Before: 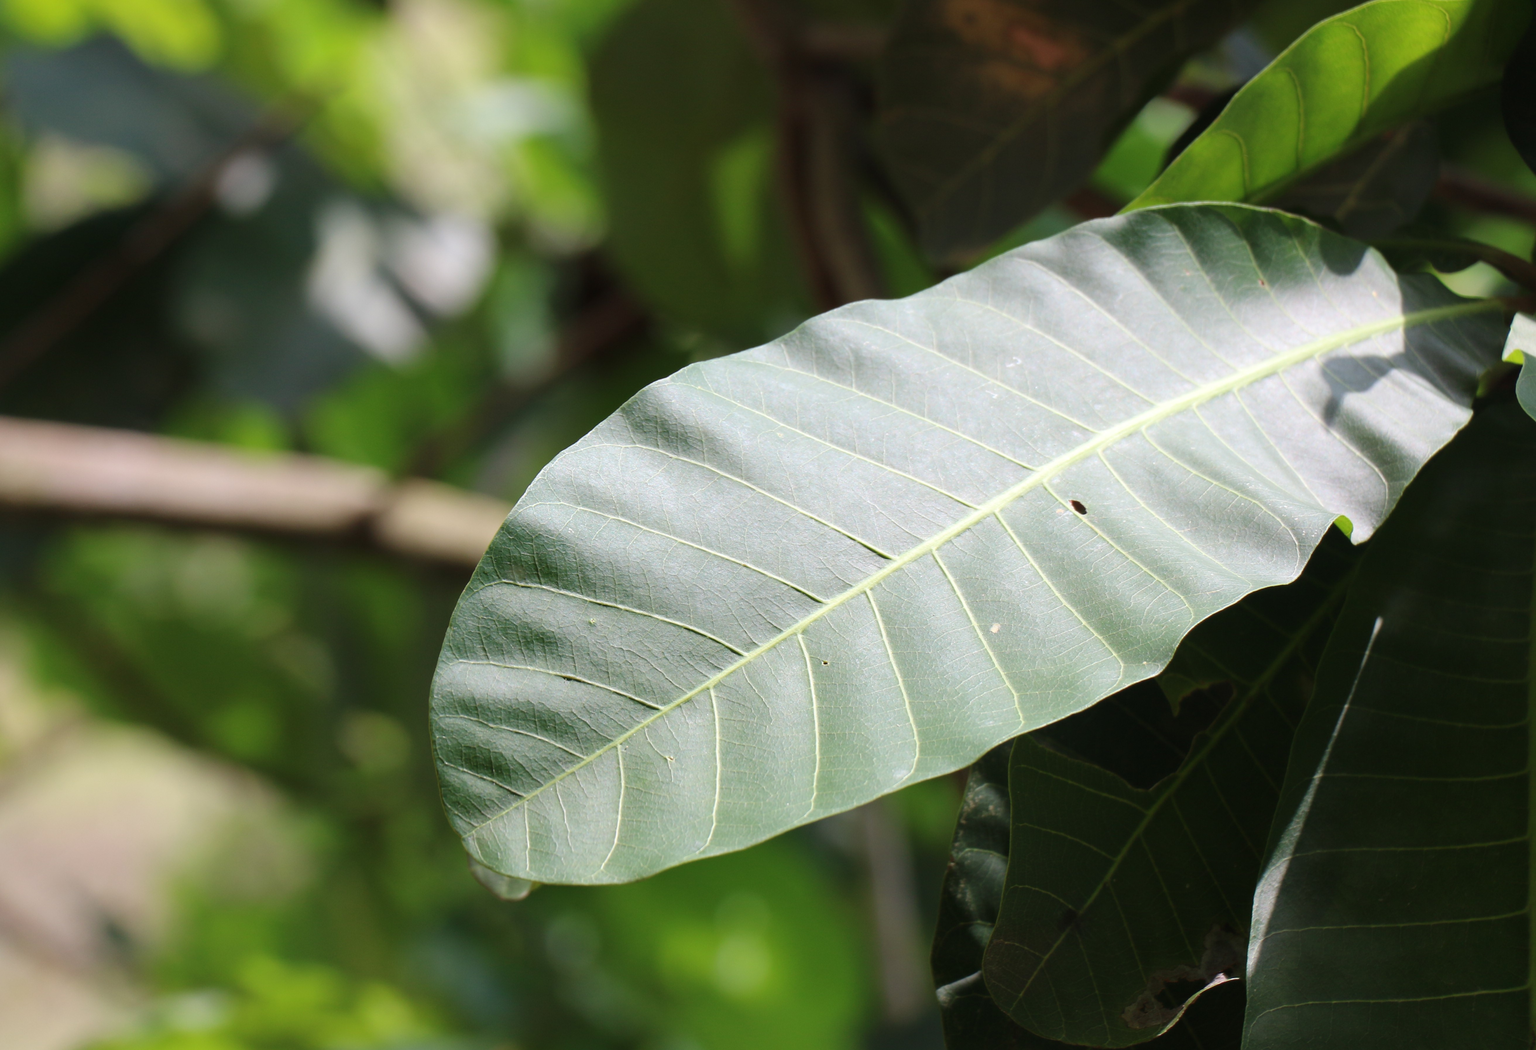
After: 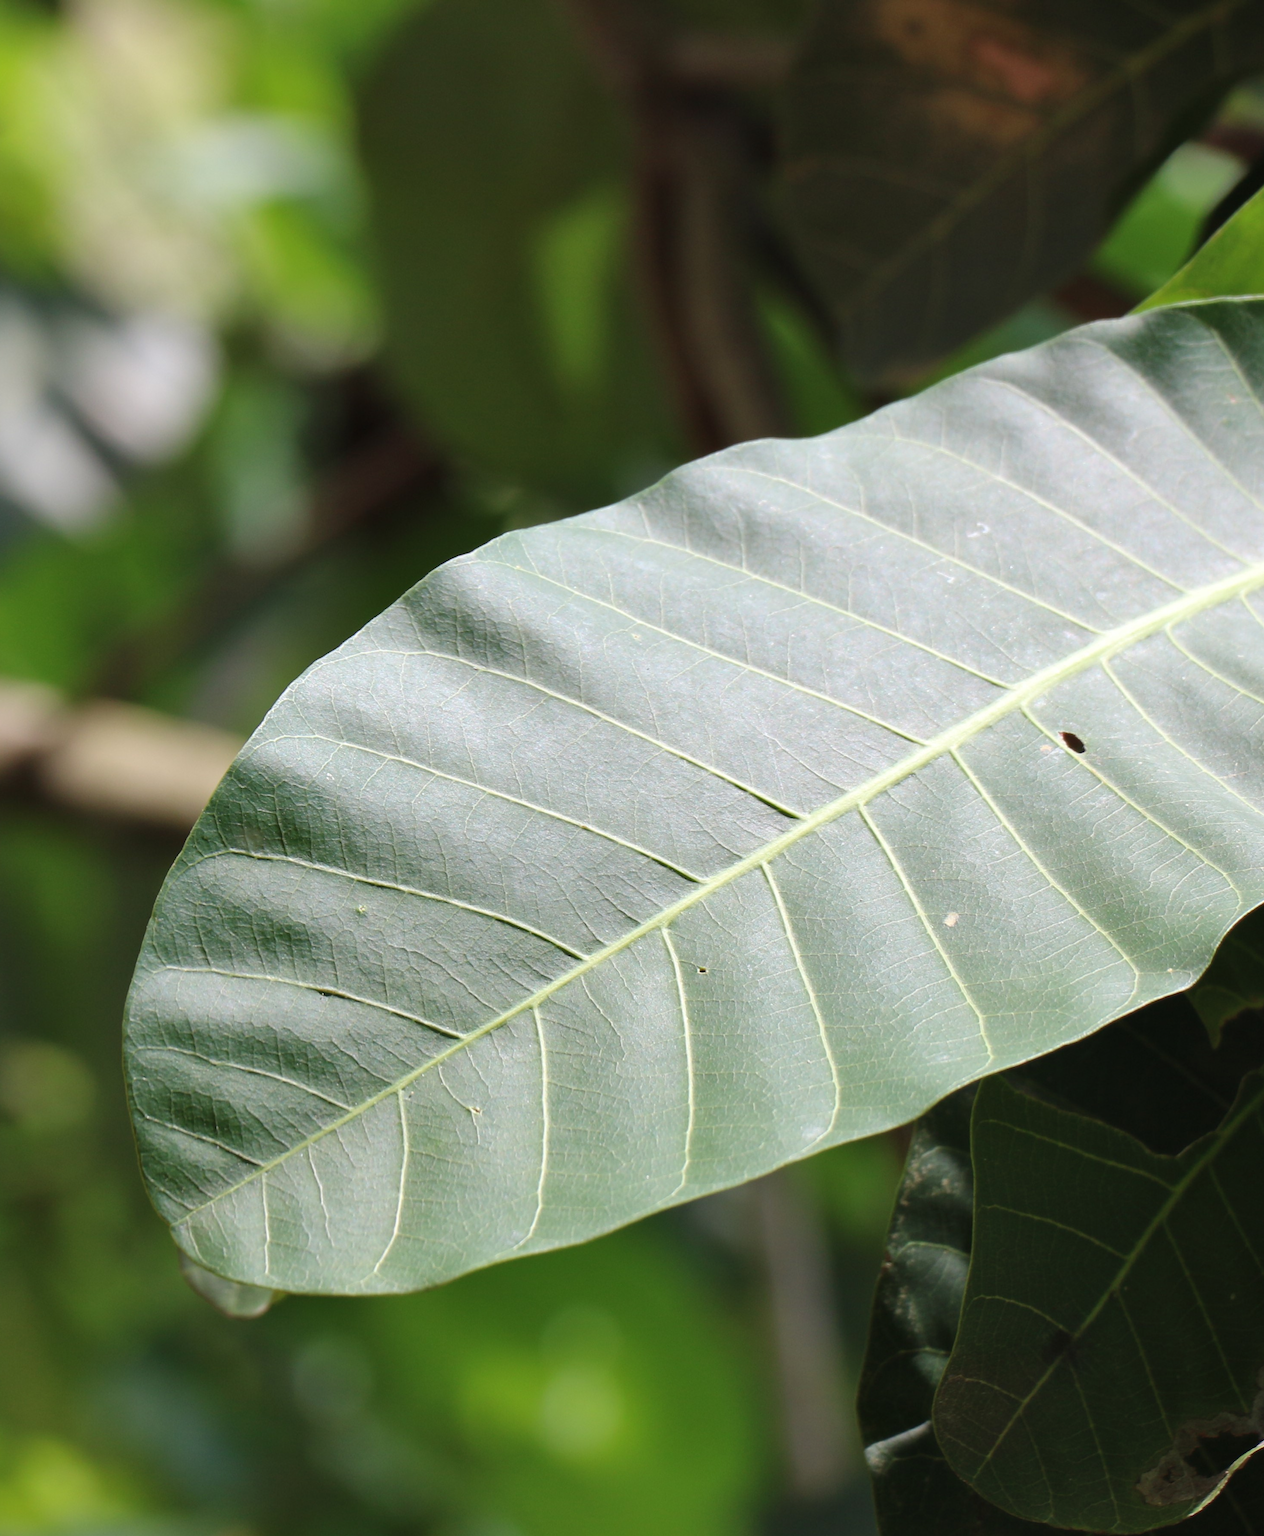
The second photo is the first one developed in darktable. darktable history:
crop and rotate: left 22.516%, right 21.234%
shadows and highlights: shadows 29.61, highlights -30.47, low approximation 0.01, soften with gaussian
